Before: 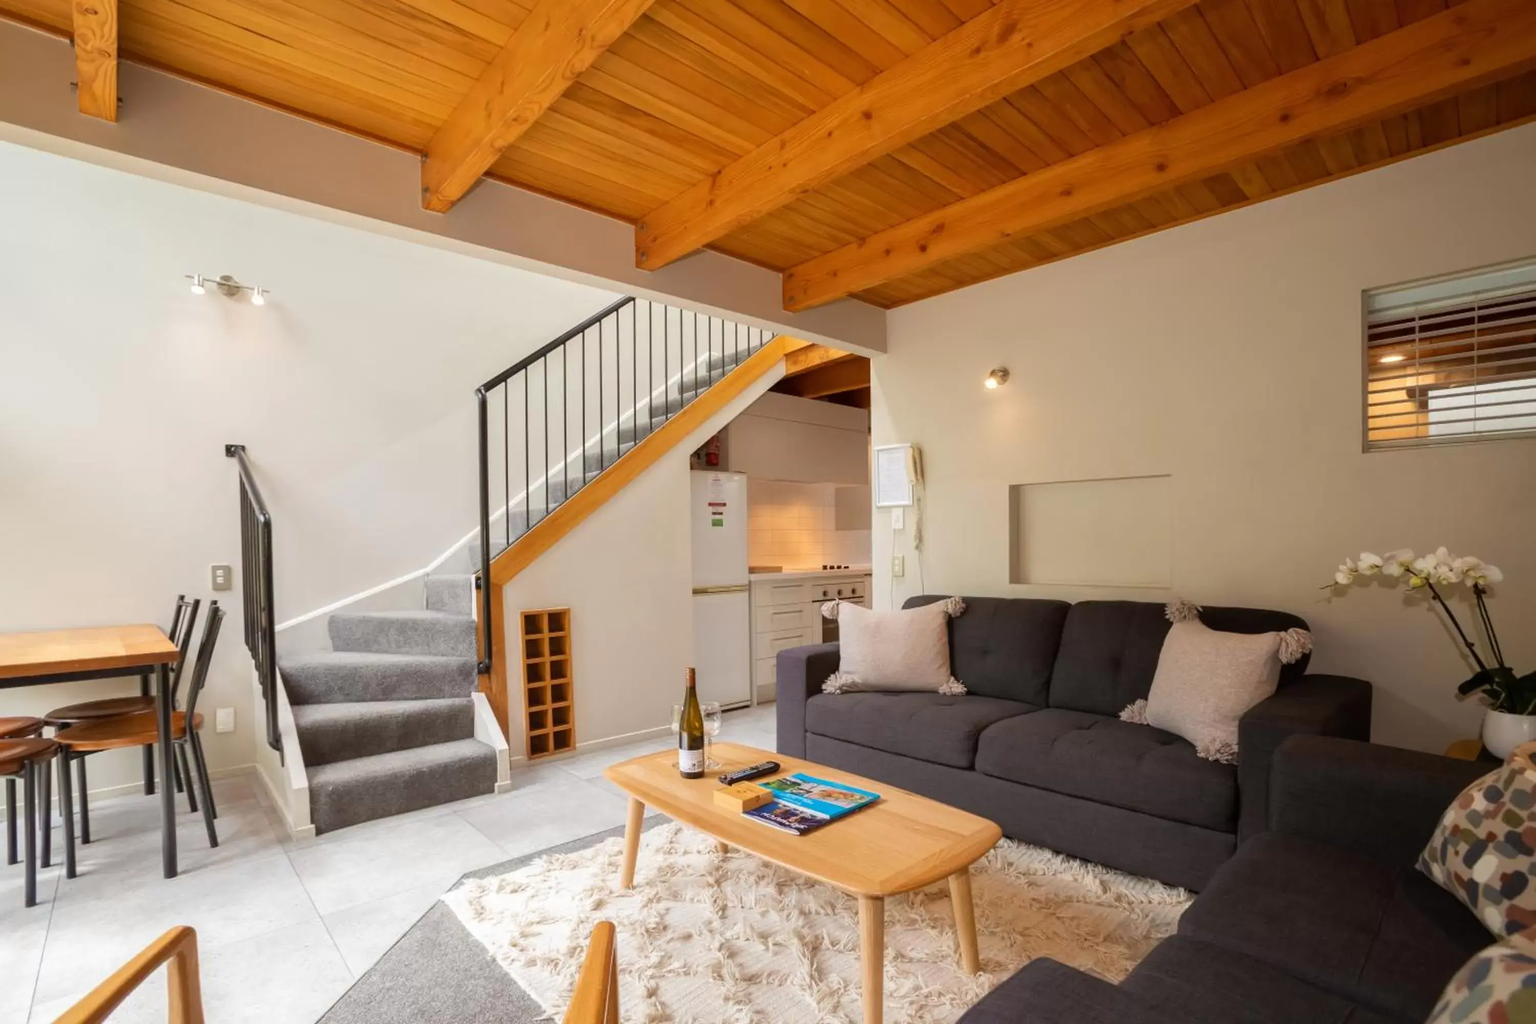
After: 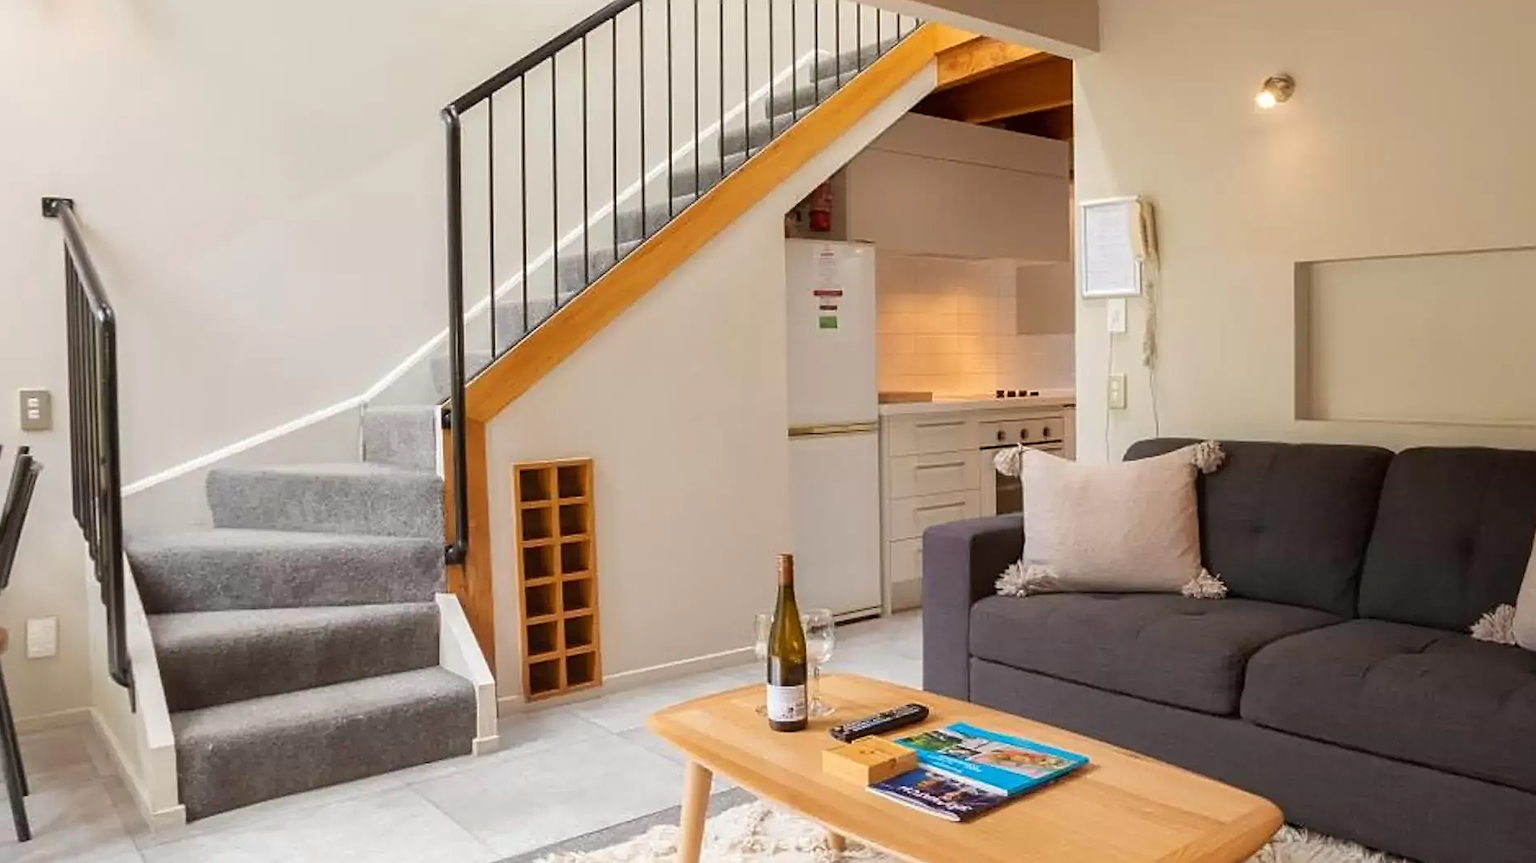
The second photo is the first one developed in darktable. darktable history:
crop: left 12.999%, top 31.378%, right 24.41%, bottom 15.755%
sharpen: on, module defaults
